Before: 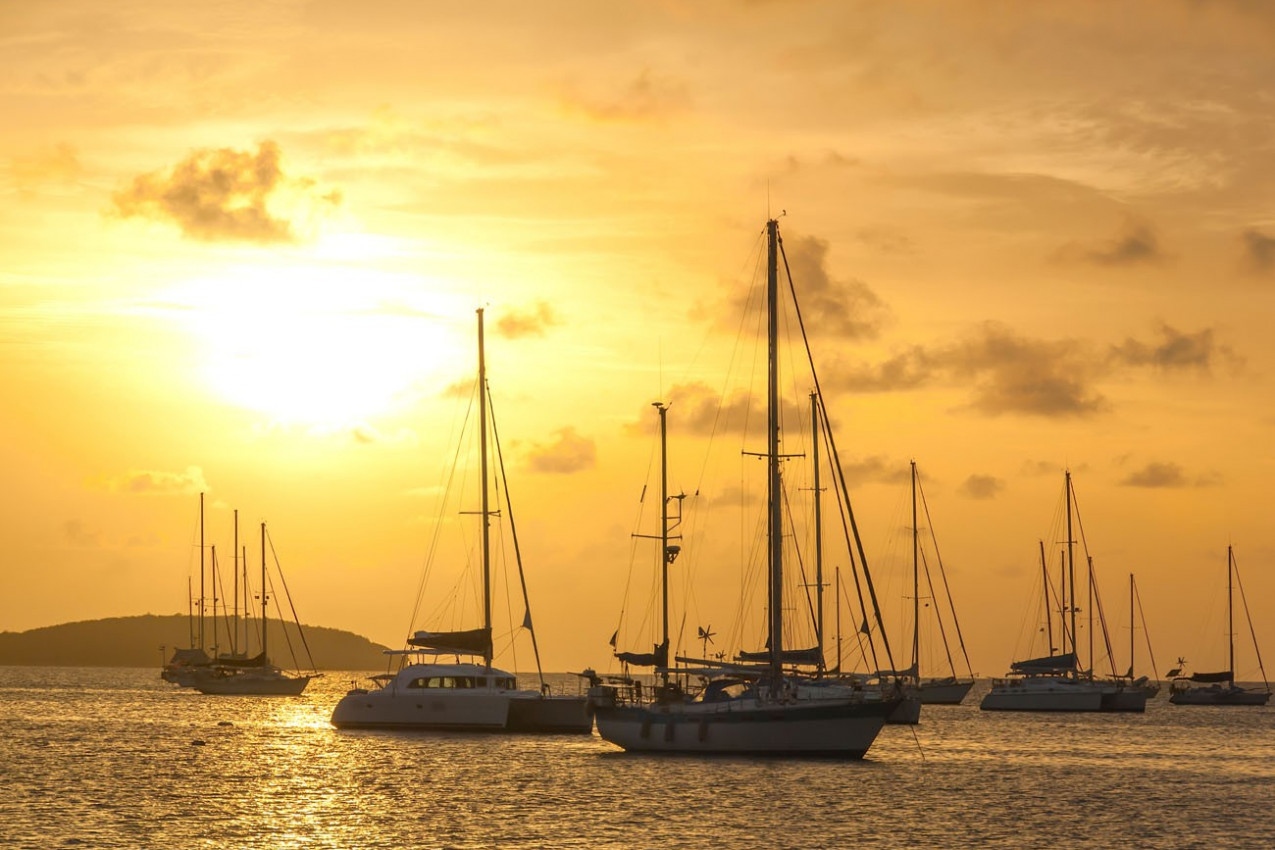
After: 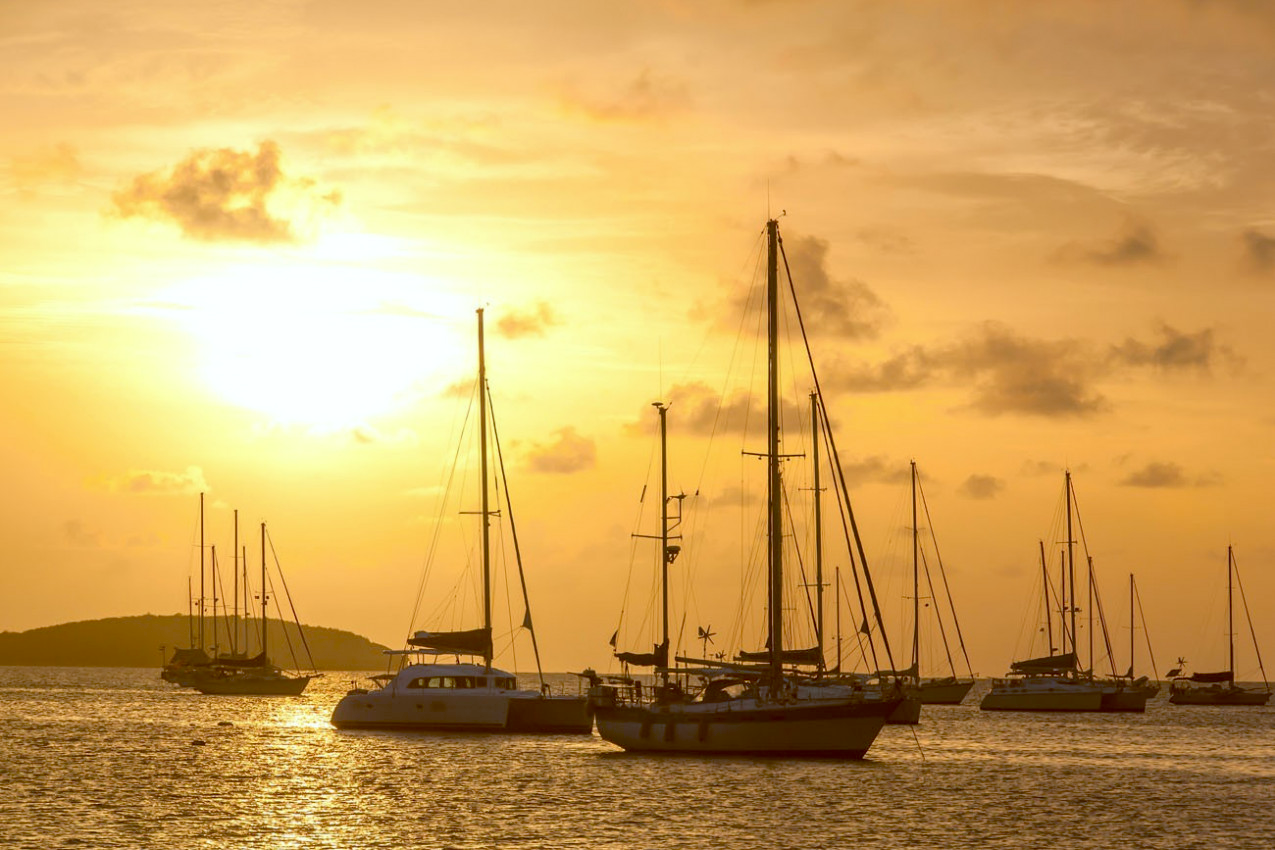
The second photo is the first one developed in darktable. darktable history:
white balance: emerald 1
color balance: lift [1, 1.015, 1.004, 0.985], gamma [1, 0.958, 0.971, 1.042], gain [1, 0.956, 0.977, 1.044]
